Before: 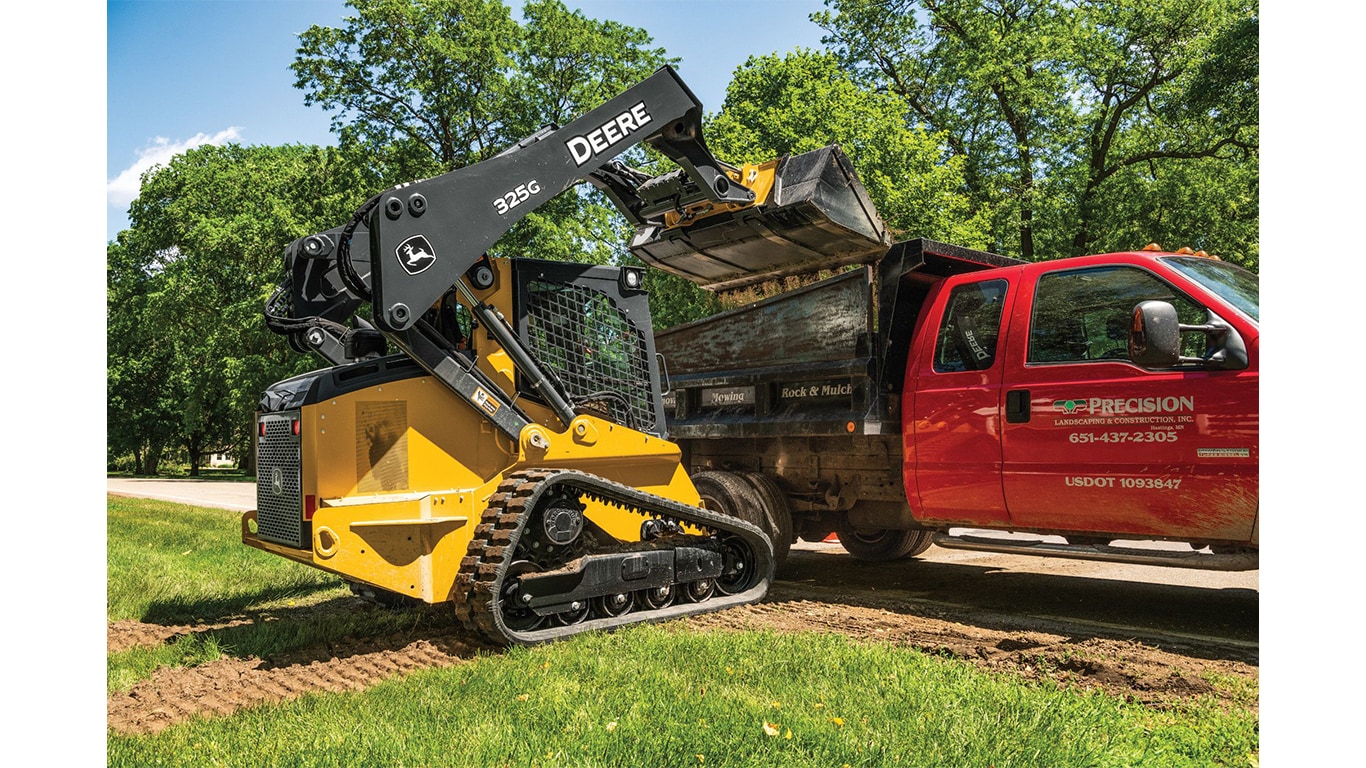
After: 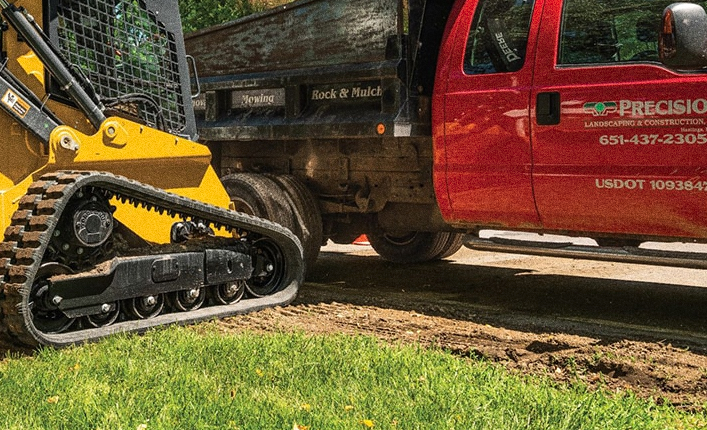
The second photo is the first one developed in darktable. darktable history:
white balance: red 1, blue 1
grain: coarseness 0.09 ISO, strength 40%
crop: left 34.479%, top 38.822%, right 13.718%, bottom 5.172%
